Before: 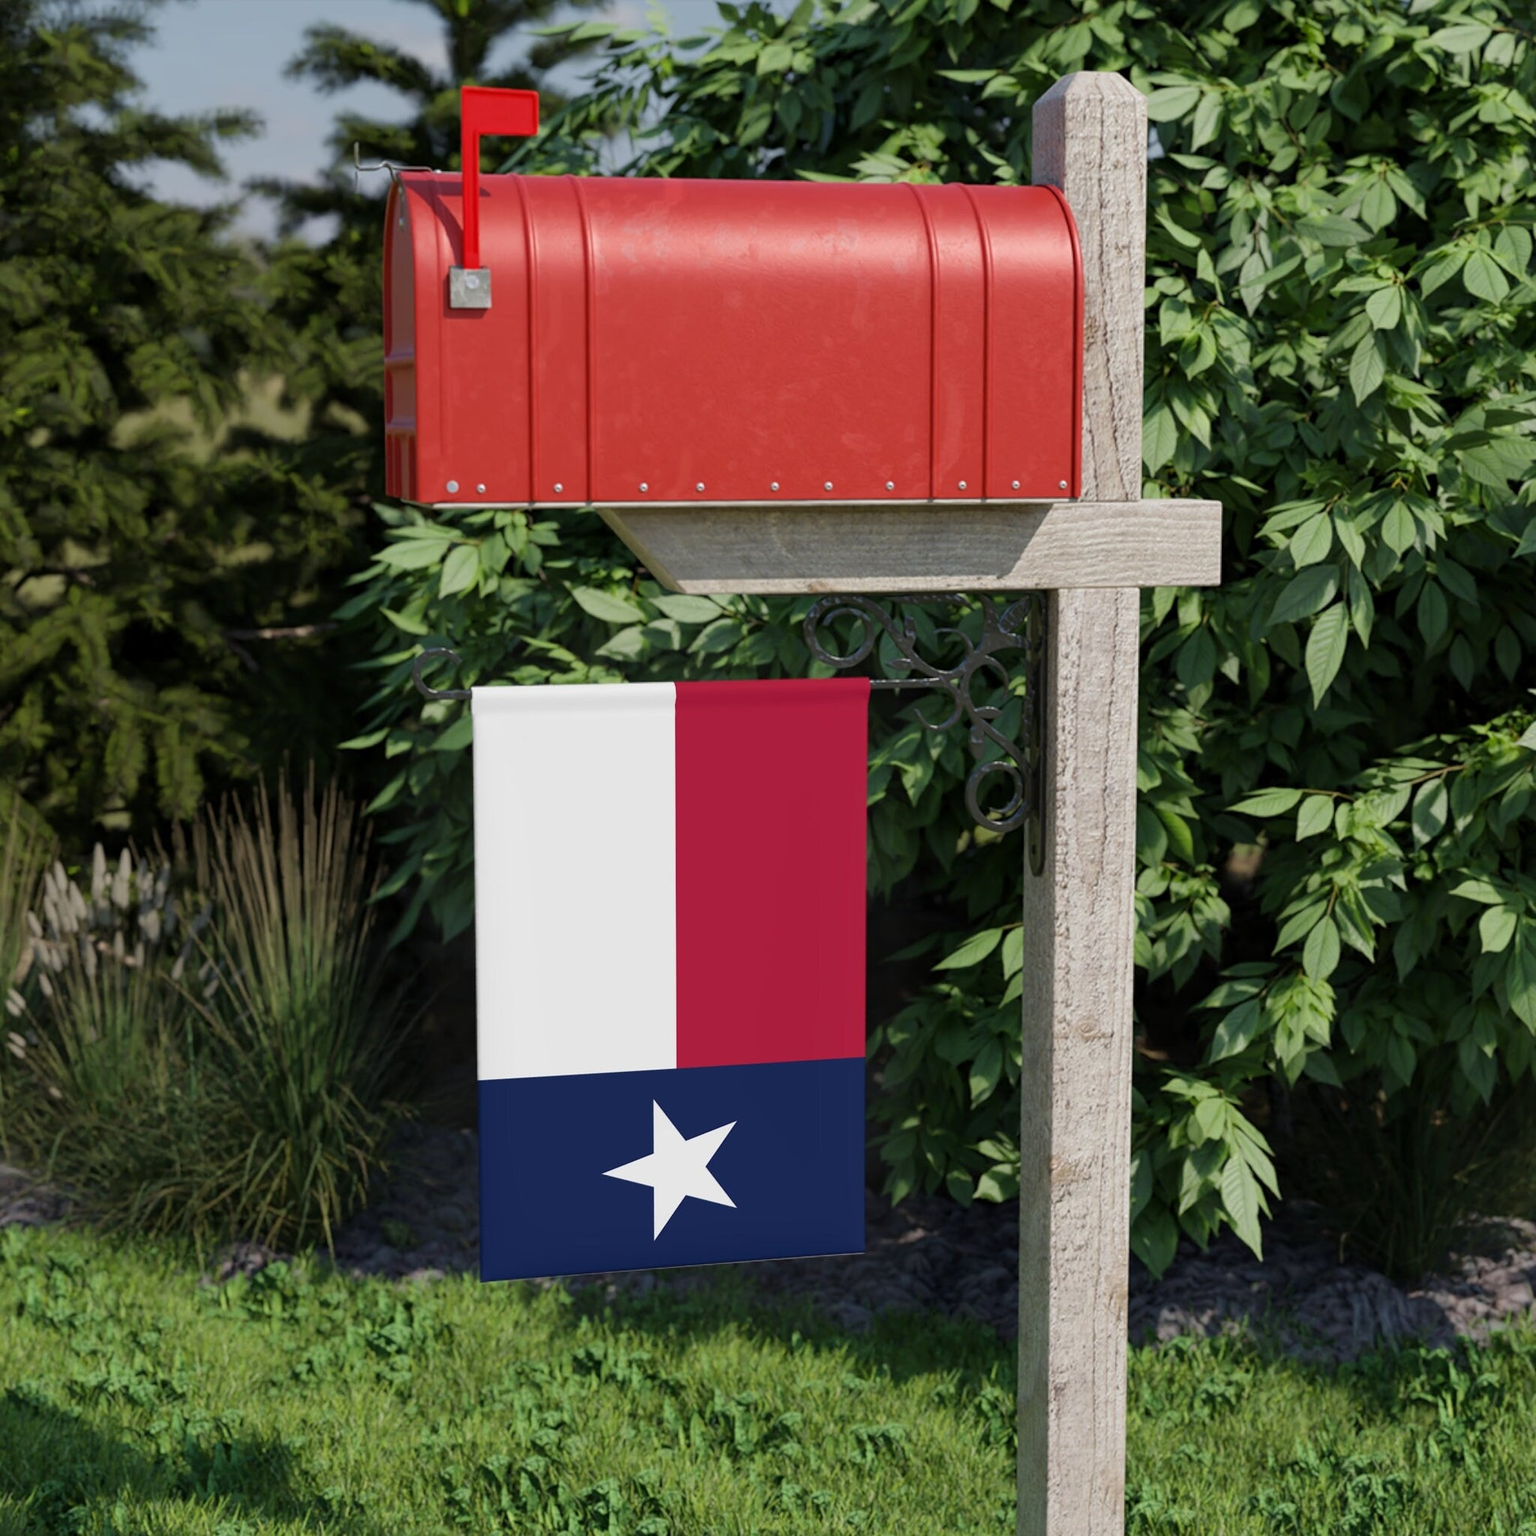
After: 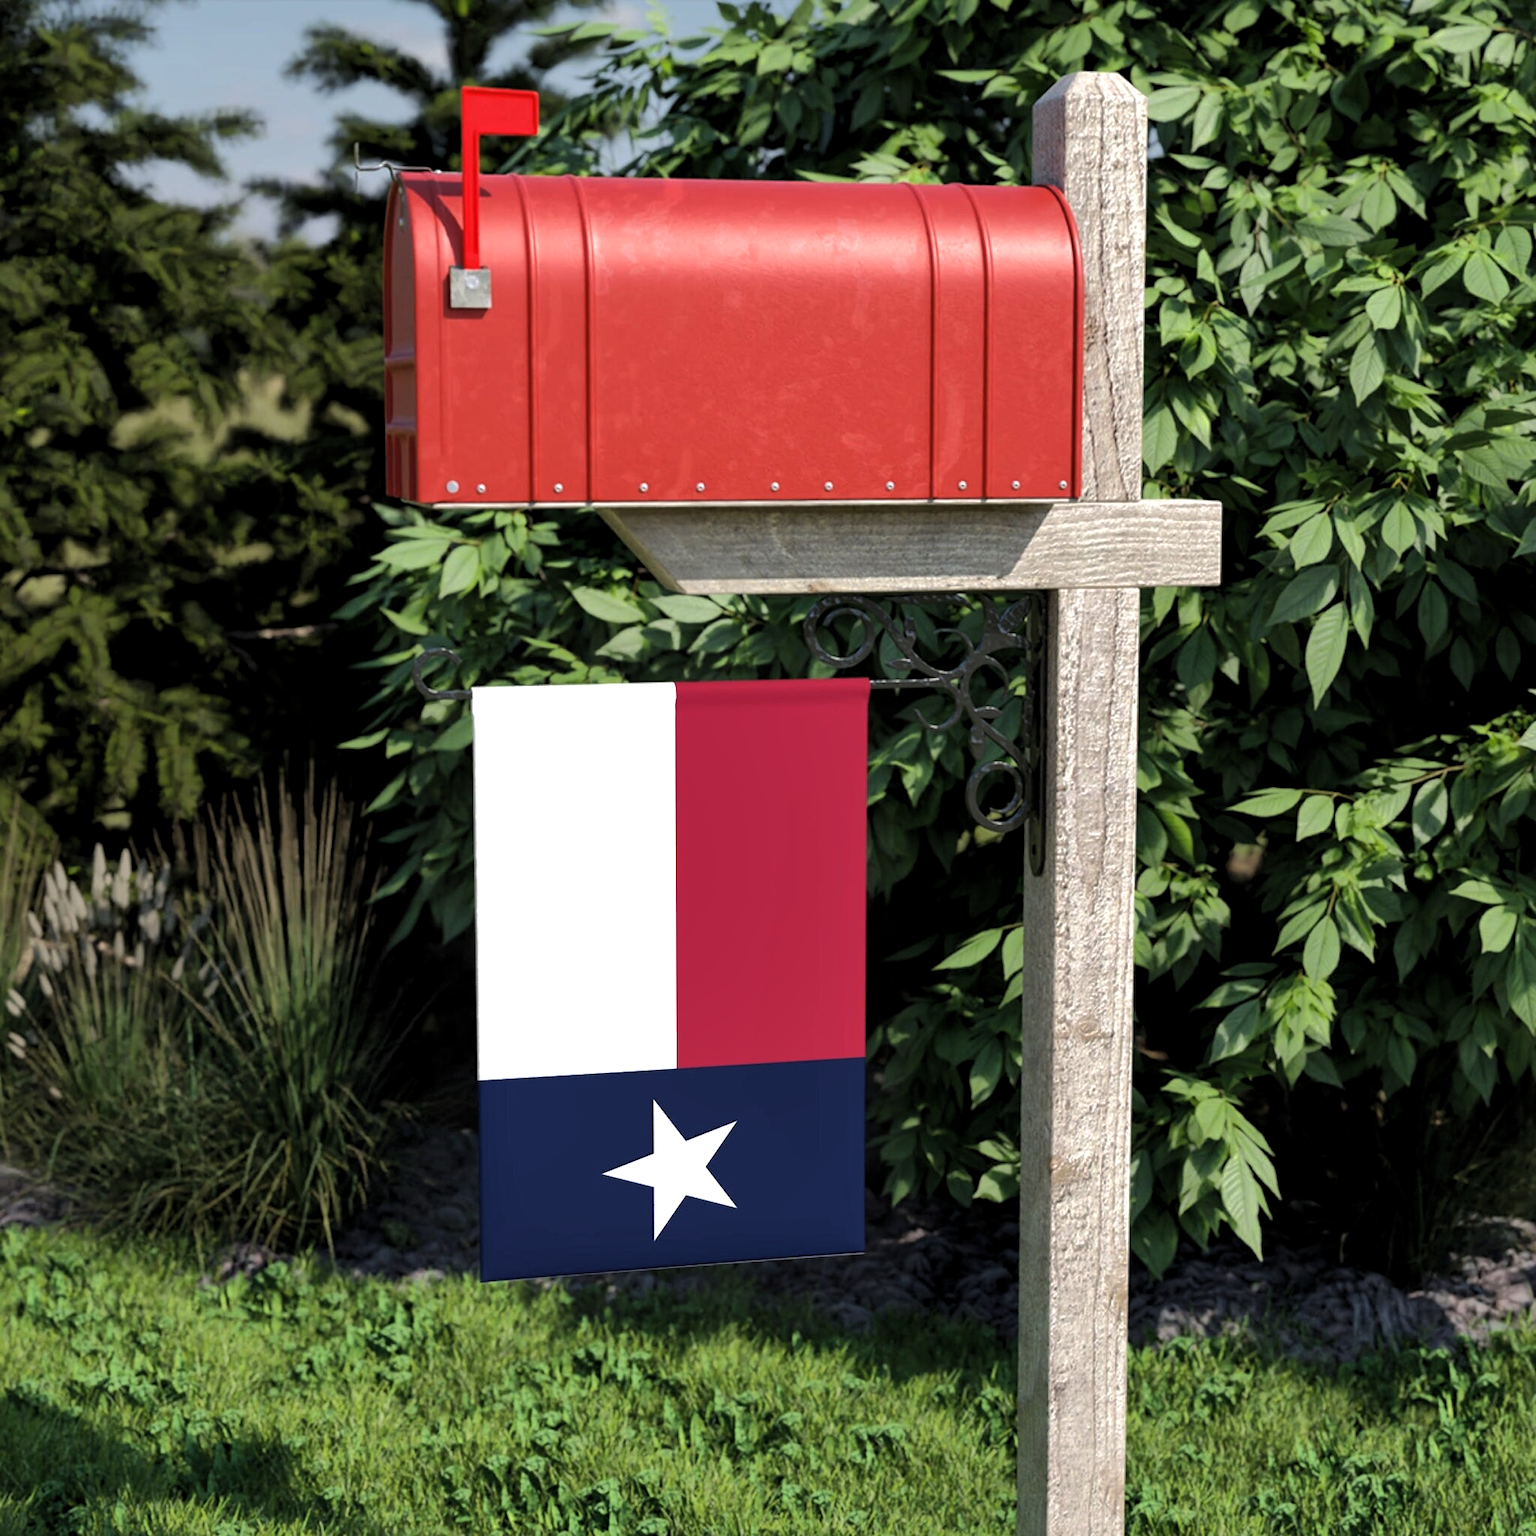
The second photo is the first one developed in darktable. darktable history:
levels: levels [0.026, 0.507, 0.987]
shadows and highlights: shadows 40, highlights -60
tone equalizer: -8 EV -0.75 EV, -7 EV -0.7 EV, -6 EV -0.6 EV, -5 EV -0.4 EV, -3 EV 0.4 EV, -2 EV 0.6 EV, -1 EV 0.7 EV, +0 EV 0.75 EV, edges refinement/feathering 500, mask exposure compensation -1.57 EV, preserve details no
